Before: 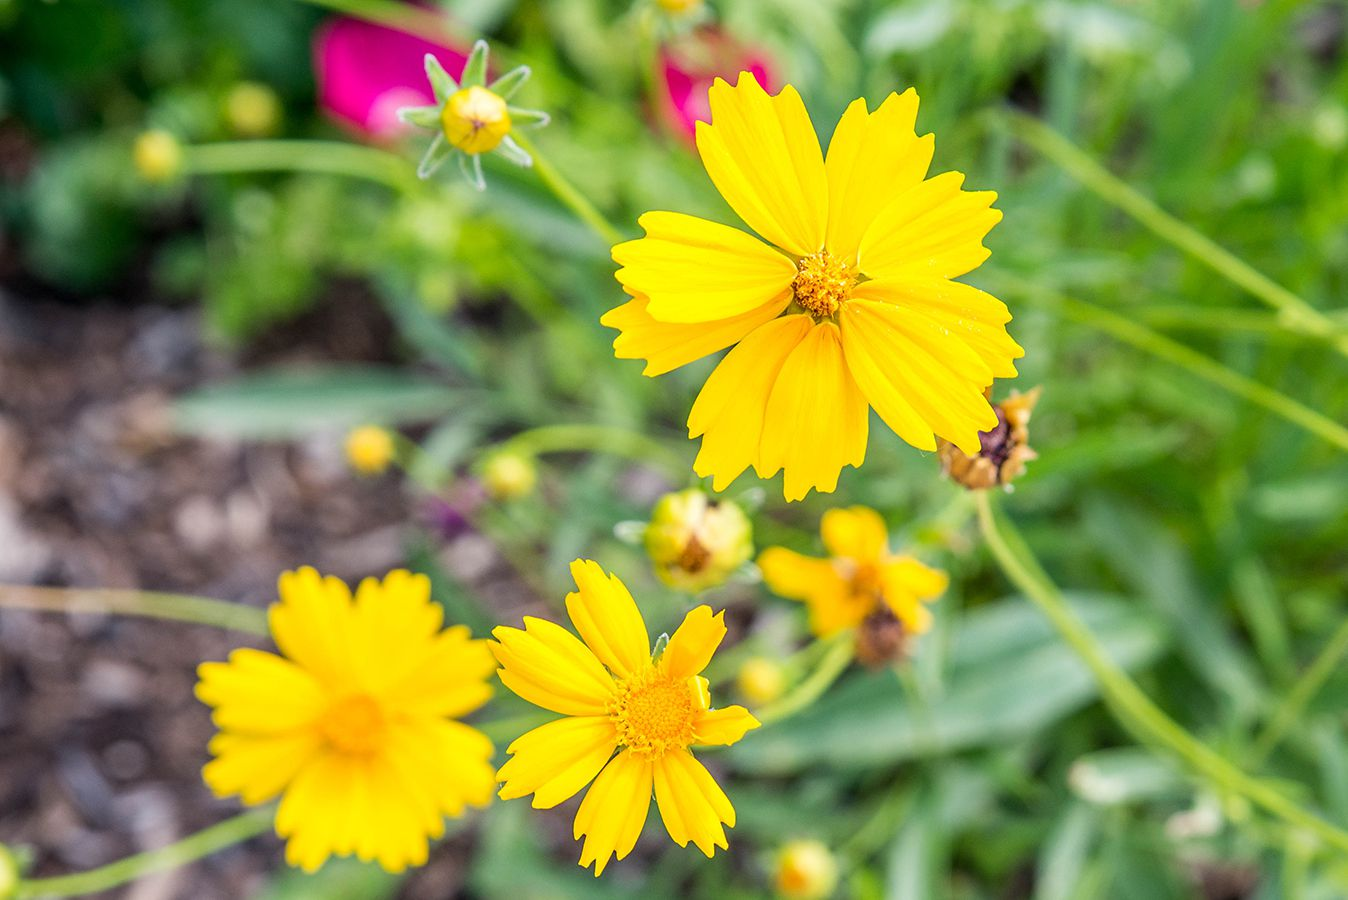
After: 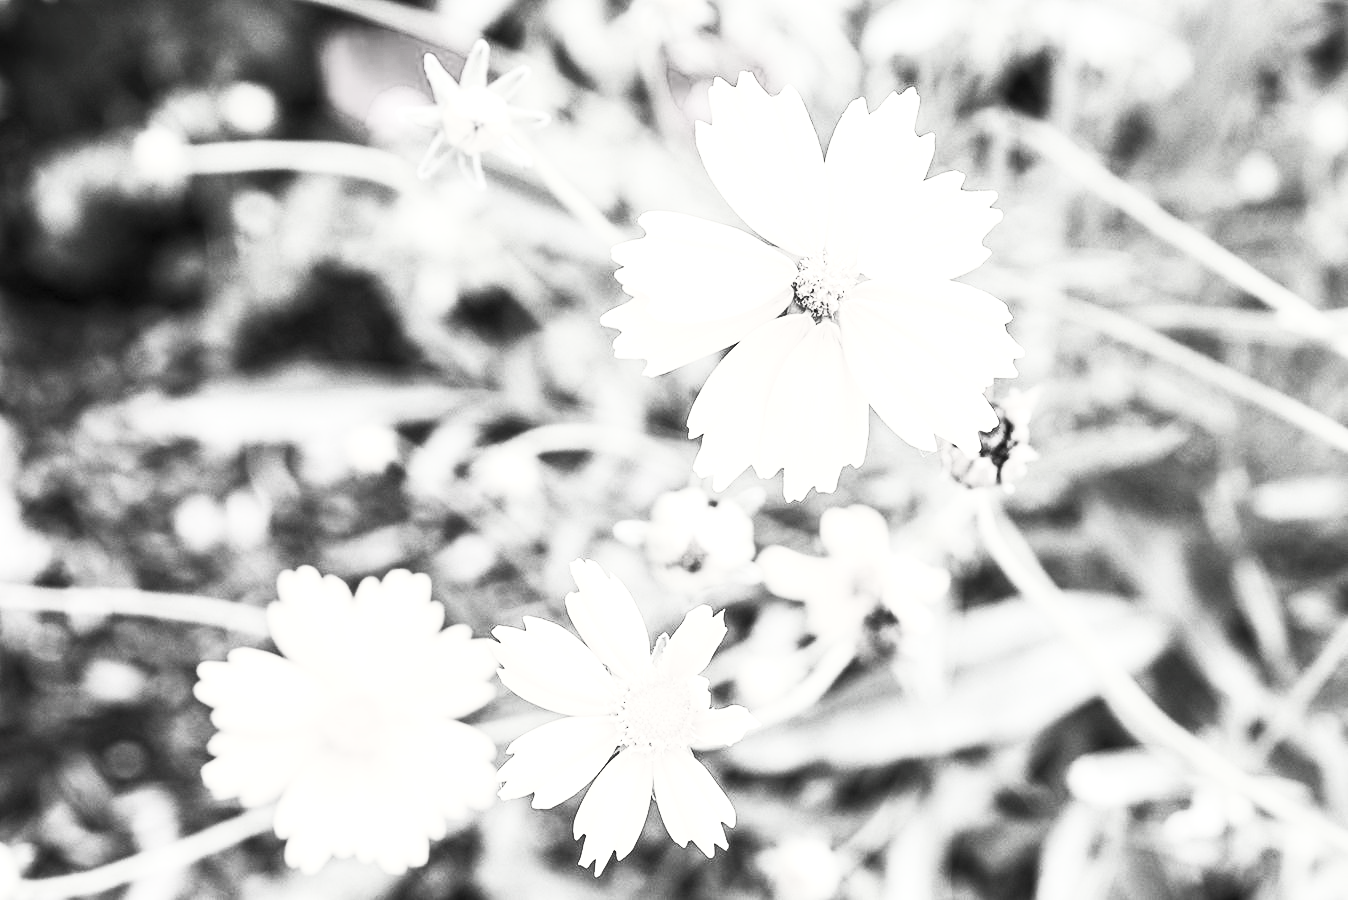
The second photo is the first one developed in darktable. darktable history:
tone equalizer: -8 EV -0.75 EV, -7 EV -0.667 EV, -6 EV -0.564 EV, -5 EV -0.412 EV, -3 EV 0.386 EV, -2 EV 0.6 EV, -1 EV 0.681 EV, +0 EV 0.752 EV, edges refinement/feathering 500, mask exposure compensation -1.57 EV, preserve details no
contrast brightness saturation: contrast 0.529, brightness 0.45, saturation -0.982
